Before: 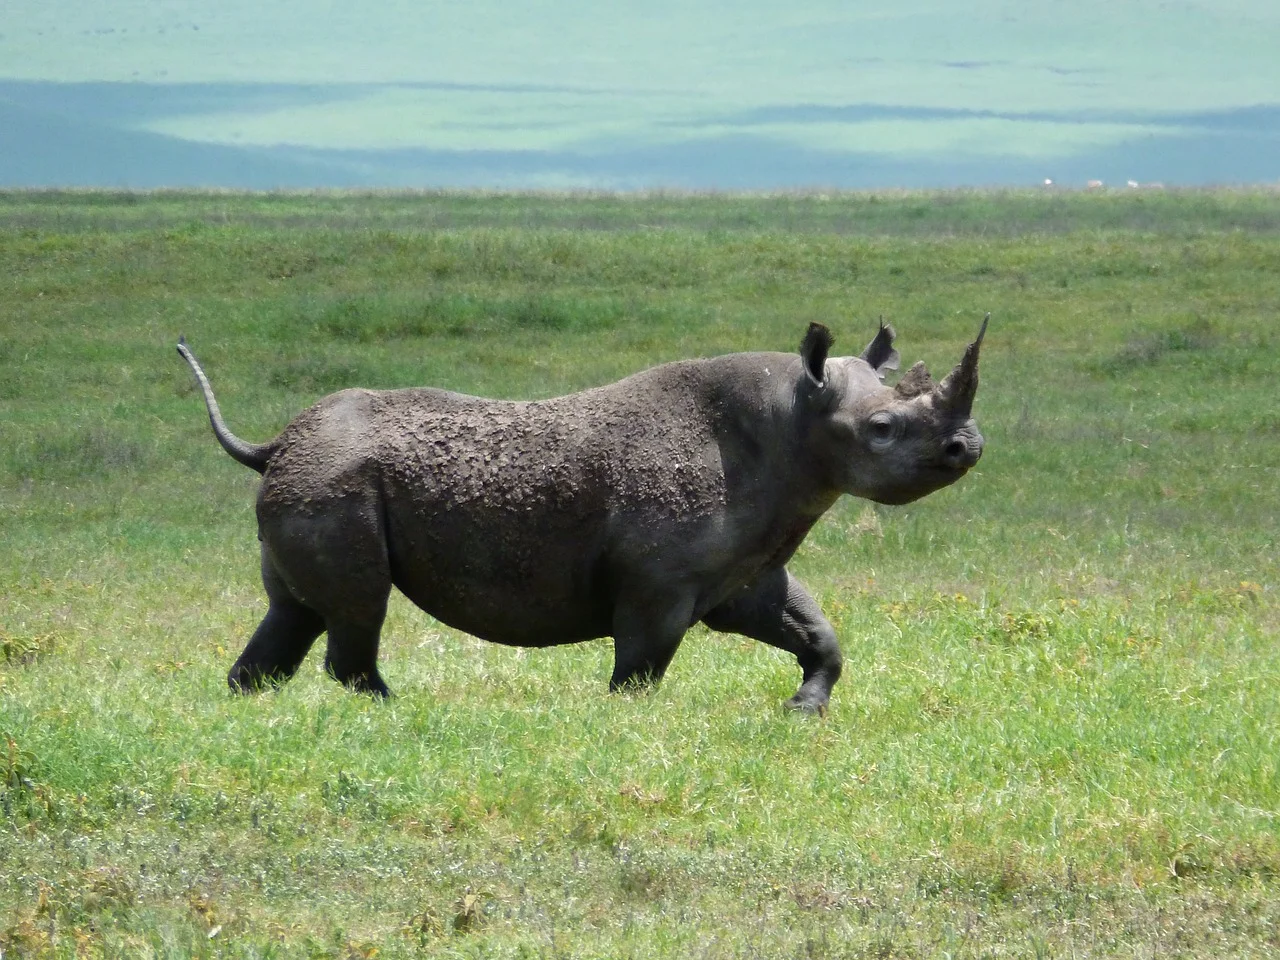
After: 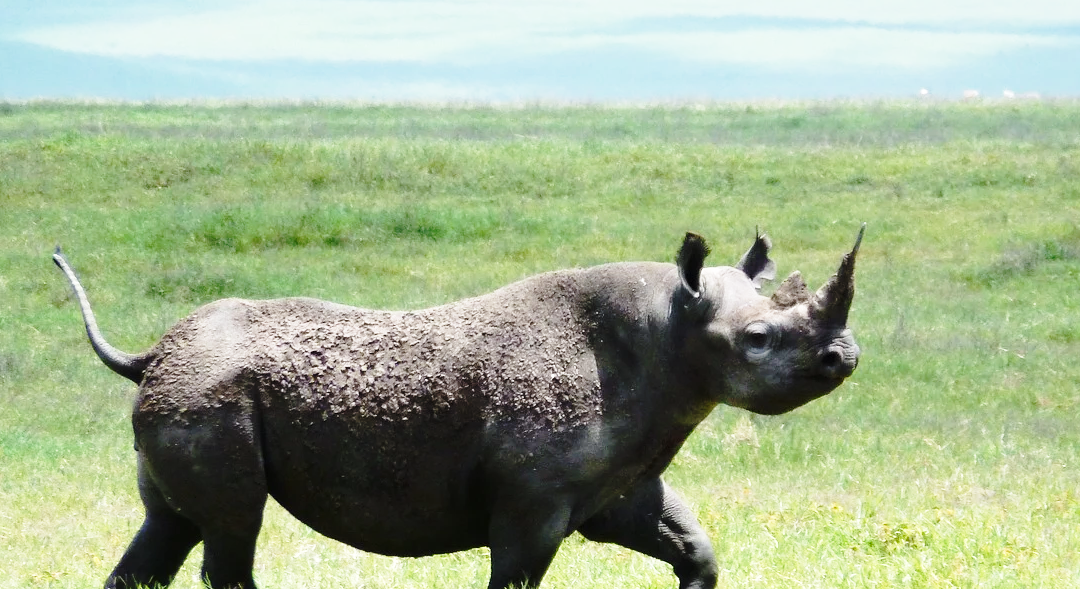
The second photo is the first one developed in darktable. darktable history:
base curve: curves: ch0 [(0, 0) (0.028, 0.03) (0.105, 0.232) (0.387, 0.748) (0.754, 0.968) (1, 1)], preserve colors none
crop and rotate: left 9.689%, top 9.476%, right 5.905%, bottom 29.081%
